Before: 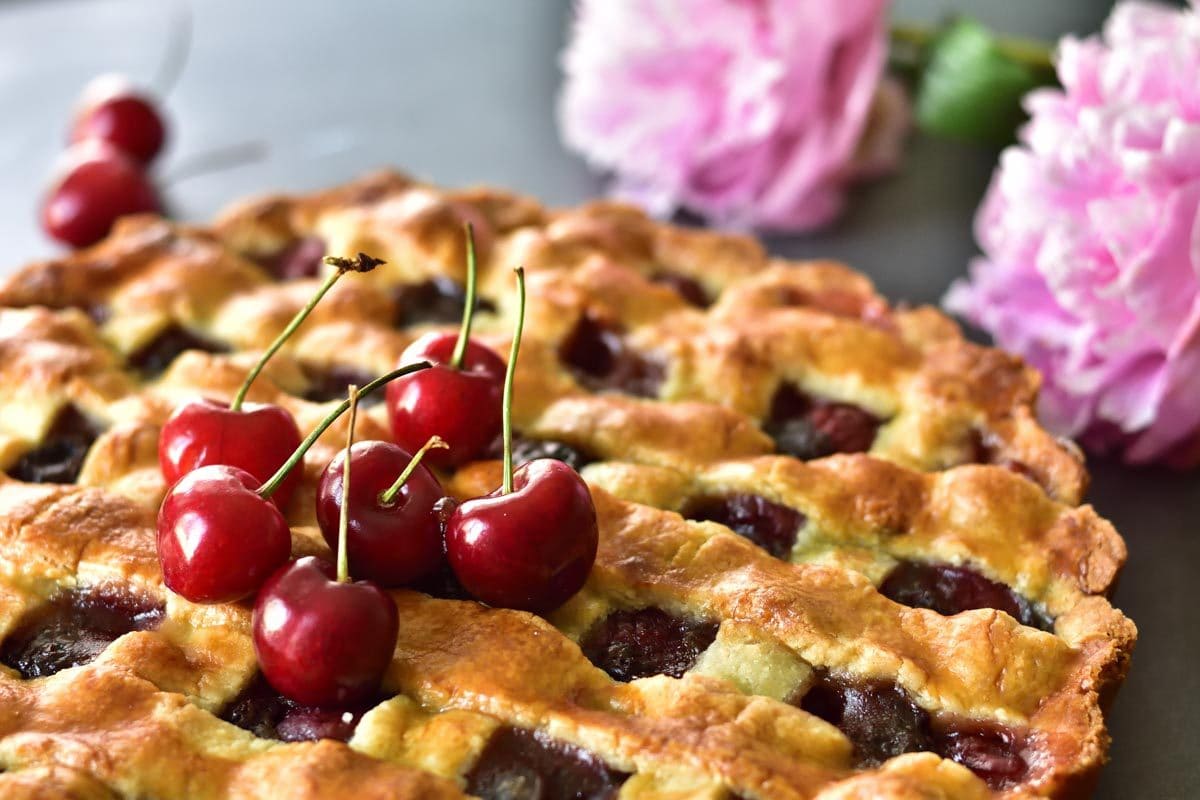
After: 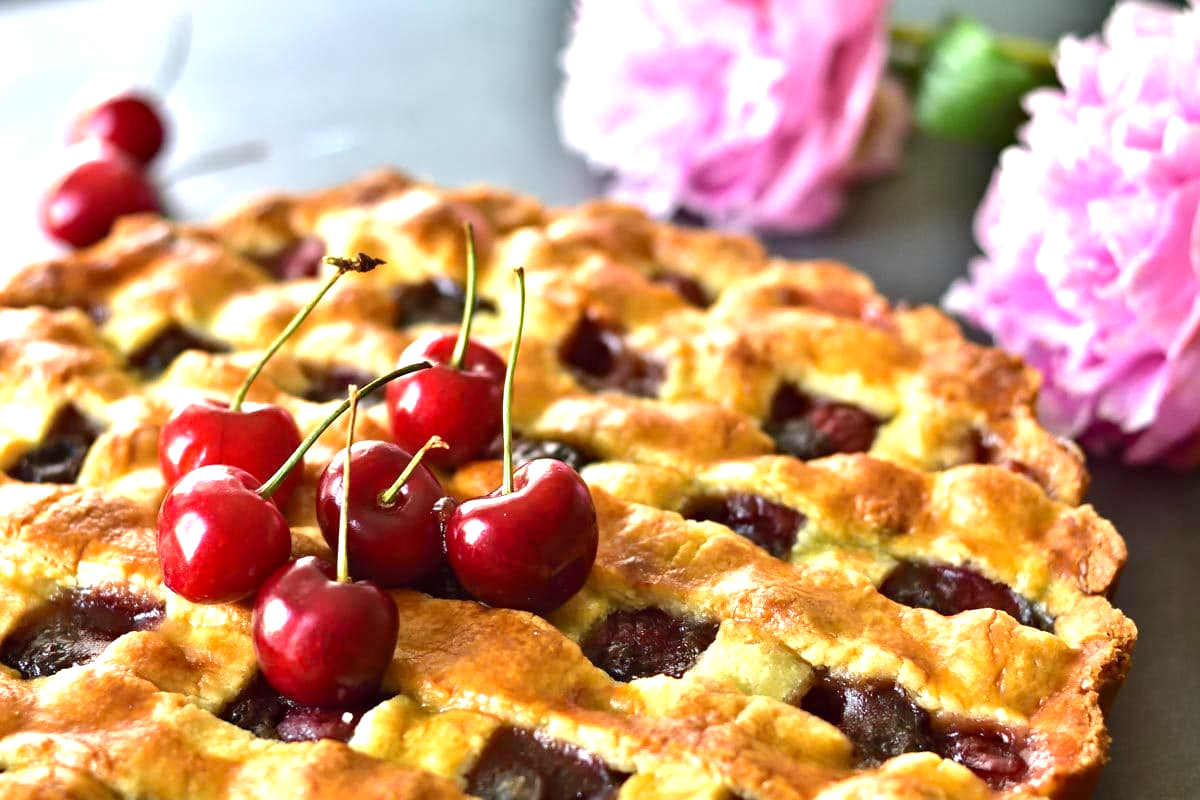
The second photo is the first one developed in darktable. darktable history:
haze removal: compatibility mode true, adaptive false
exposure: exposure 0.722 EV, compensate highlight preservation false
